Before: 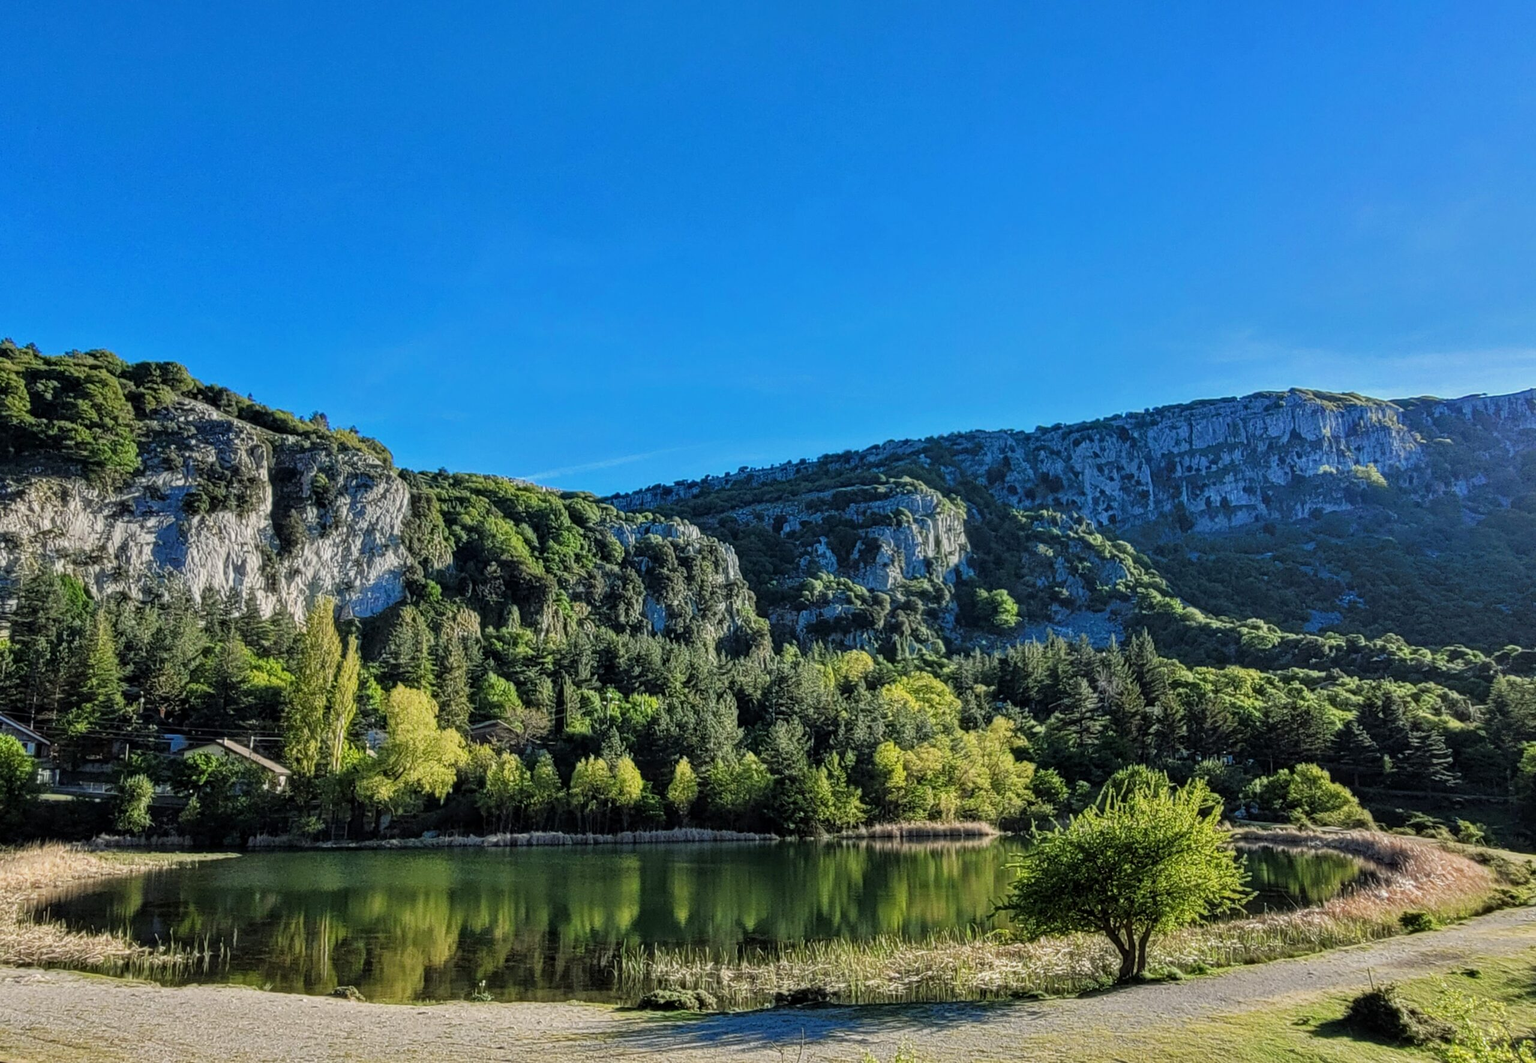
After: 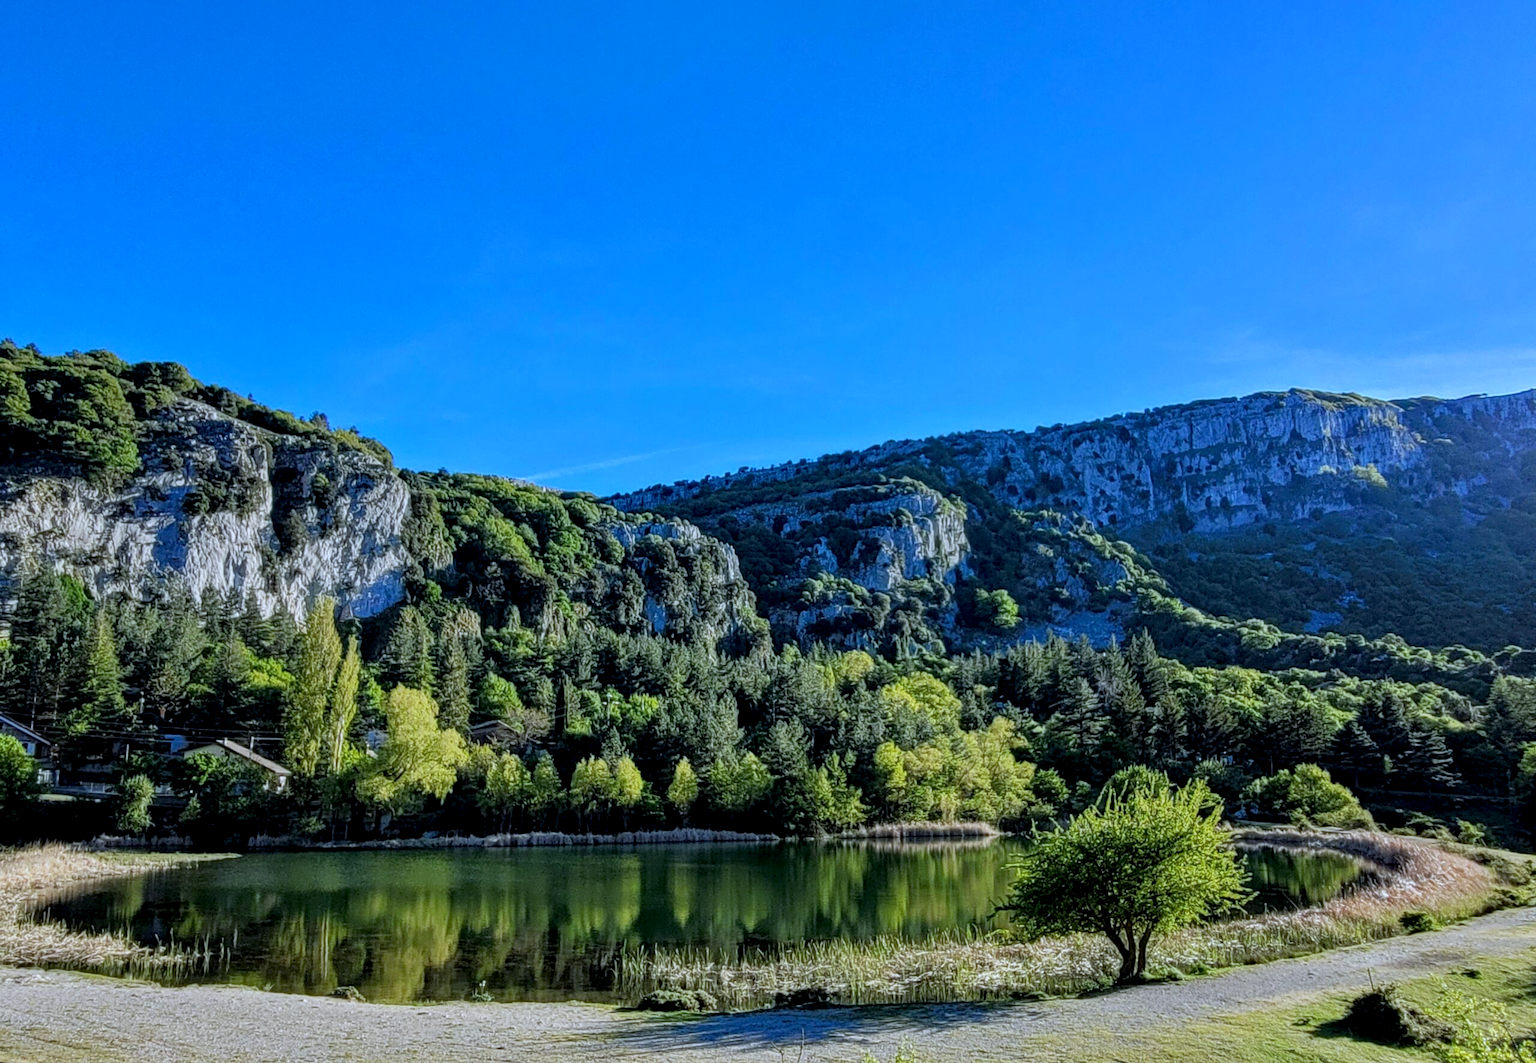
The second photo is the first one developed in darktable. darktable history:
white balance: red 0.926, green 1.003, blue 1.133
exposure: black level correction 0.007, compensate highlight preservation false
